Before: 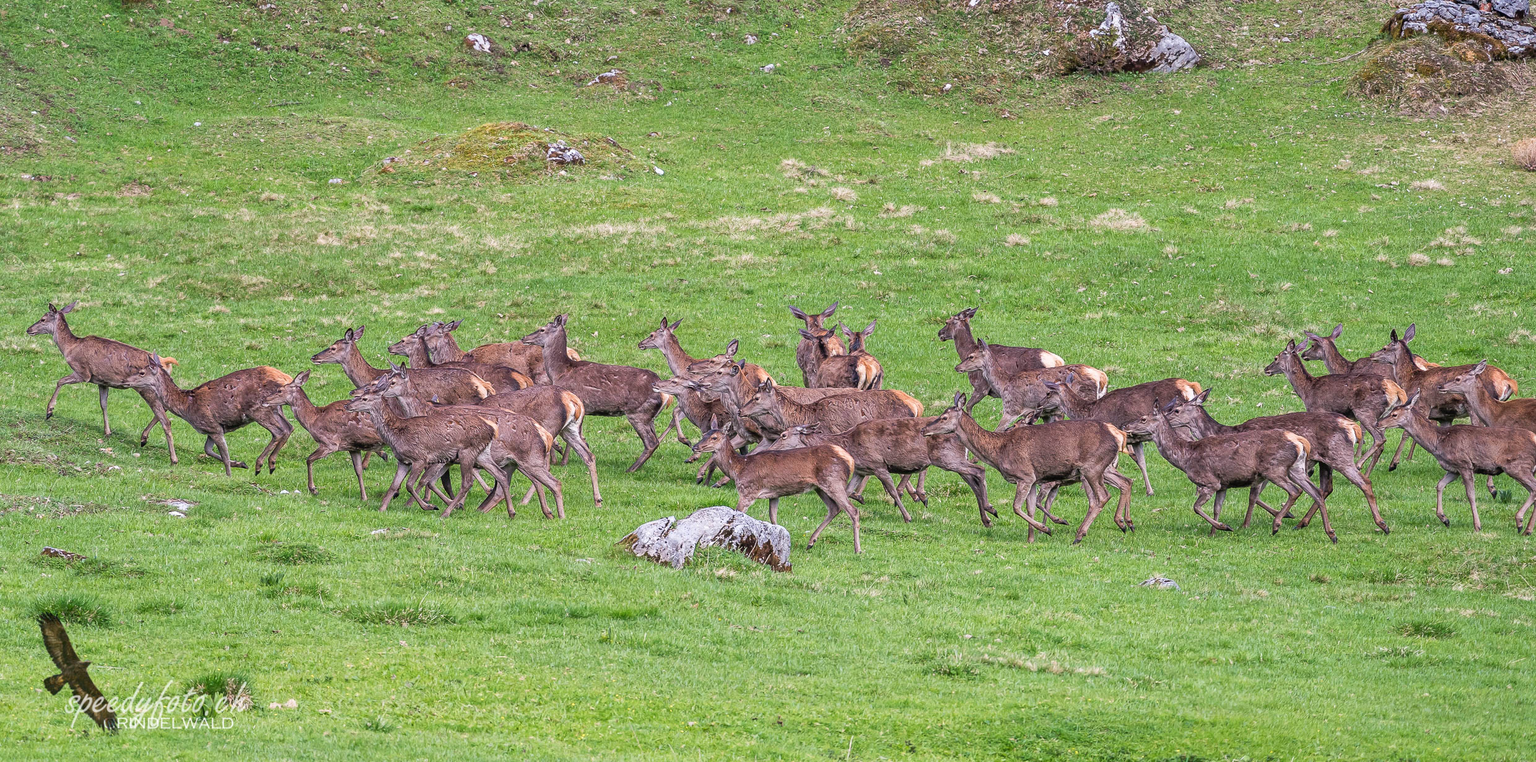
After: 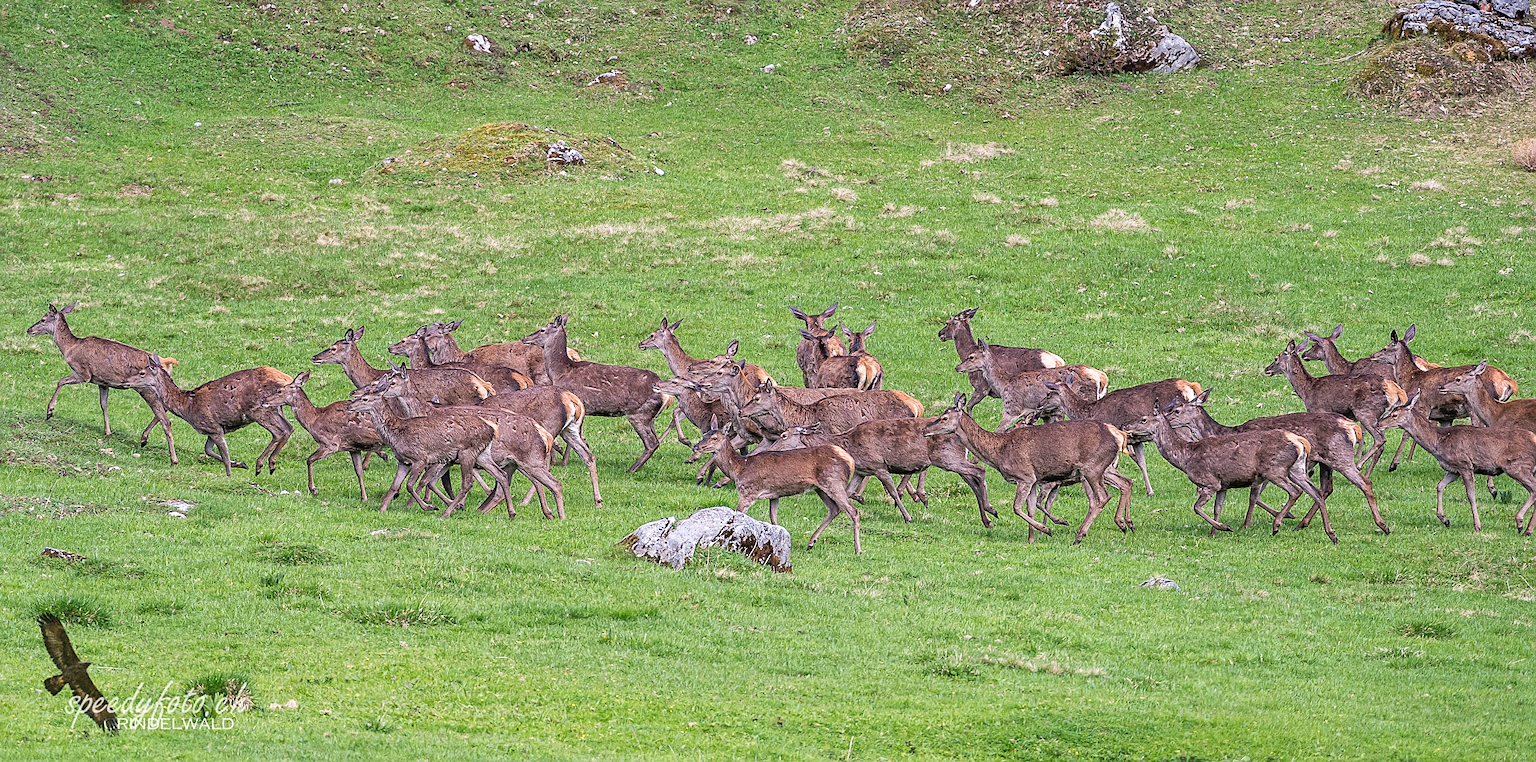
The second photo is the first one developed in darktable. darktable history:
grain: coarseness 0.09 ISO, strength 40%
sharpen: on, module defaults
shadows and highlights: shadows 12, white point adjustment 1.2, highlights -0.36, soften with gaussian
